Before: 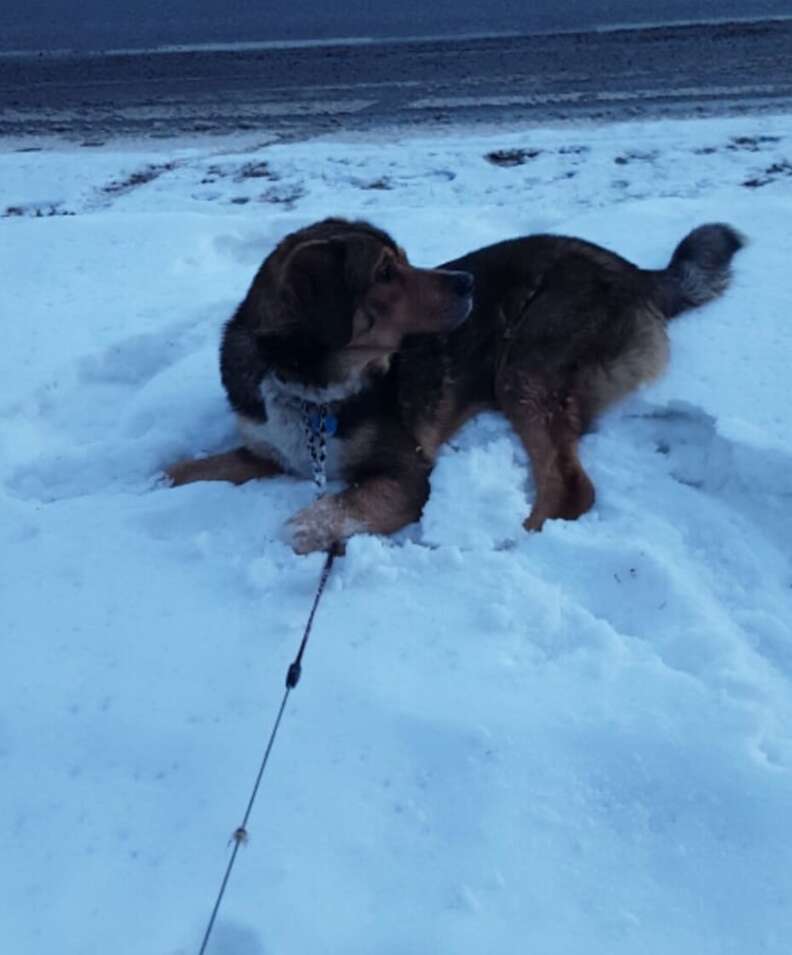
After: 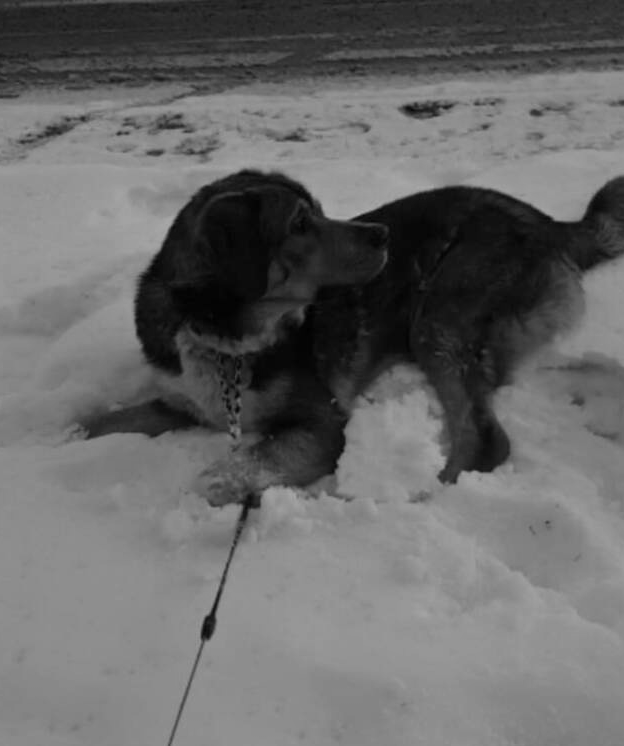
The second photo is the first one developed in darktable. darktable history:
crop and rotate: left 10.77%, top 5.1%, right 10.41%, bottom 16.76%
monochrome: a 26.22, b 42.67, size 0.8
